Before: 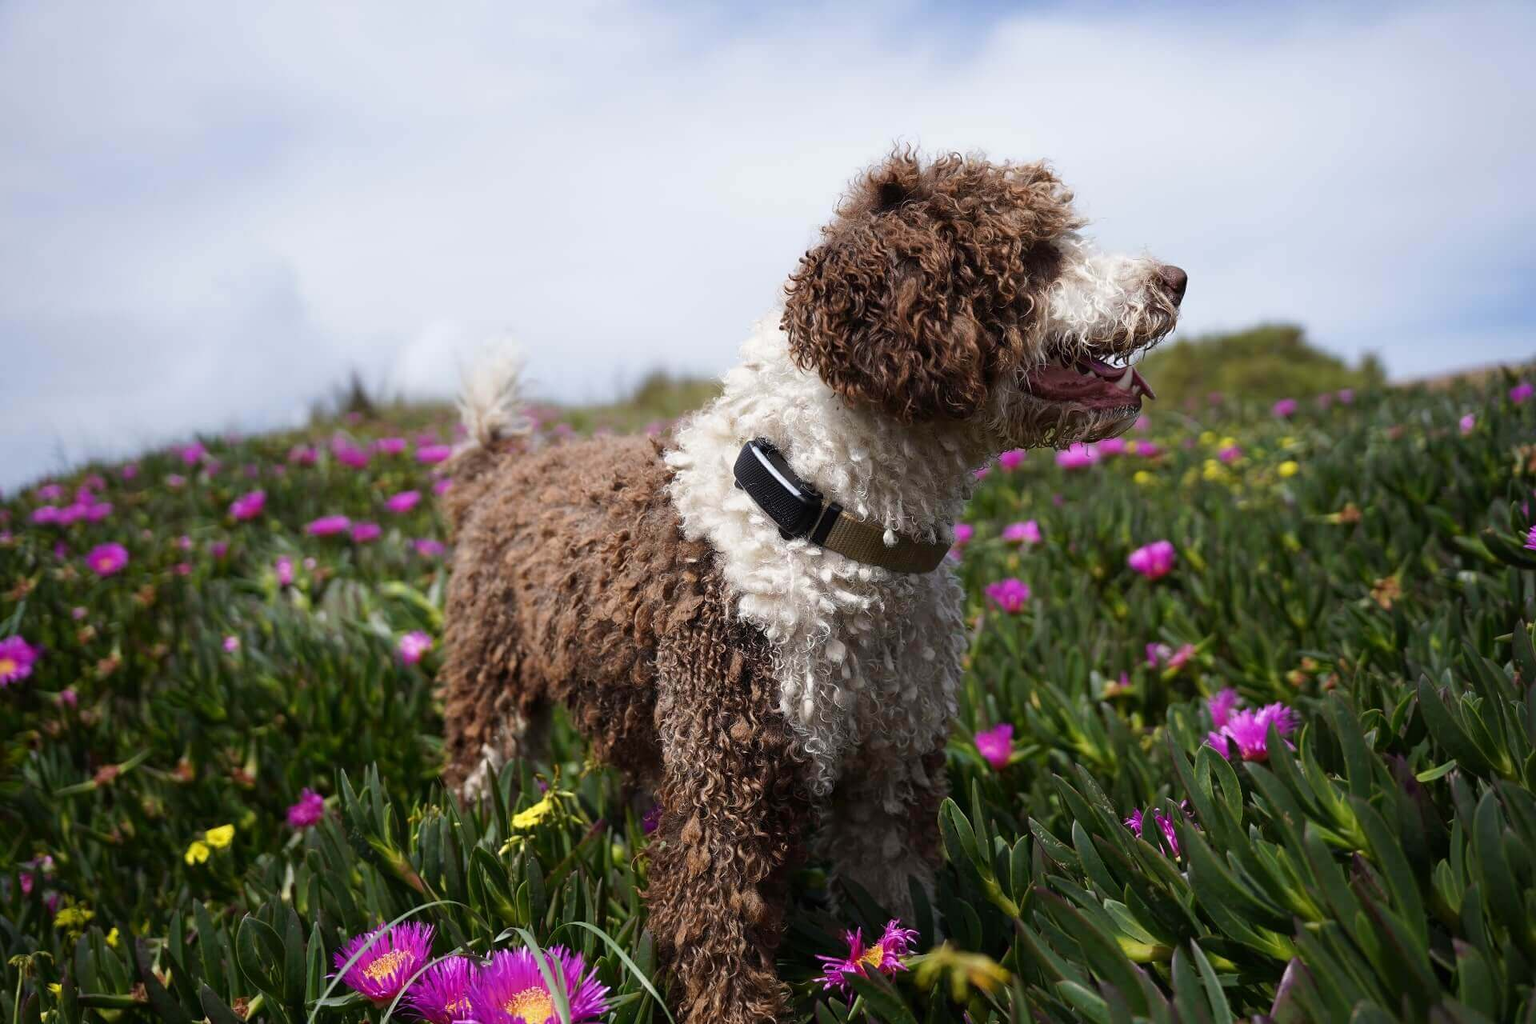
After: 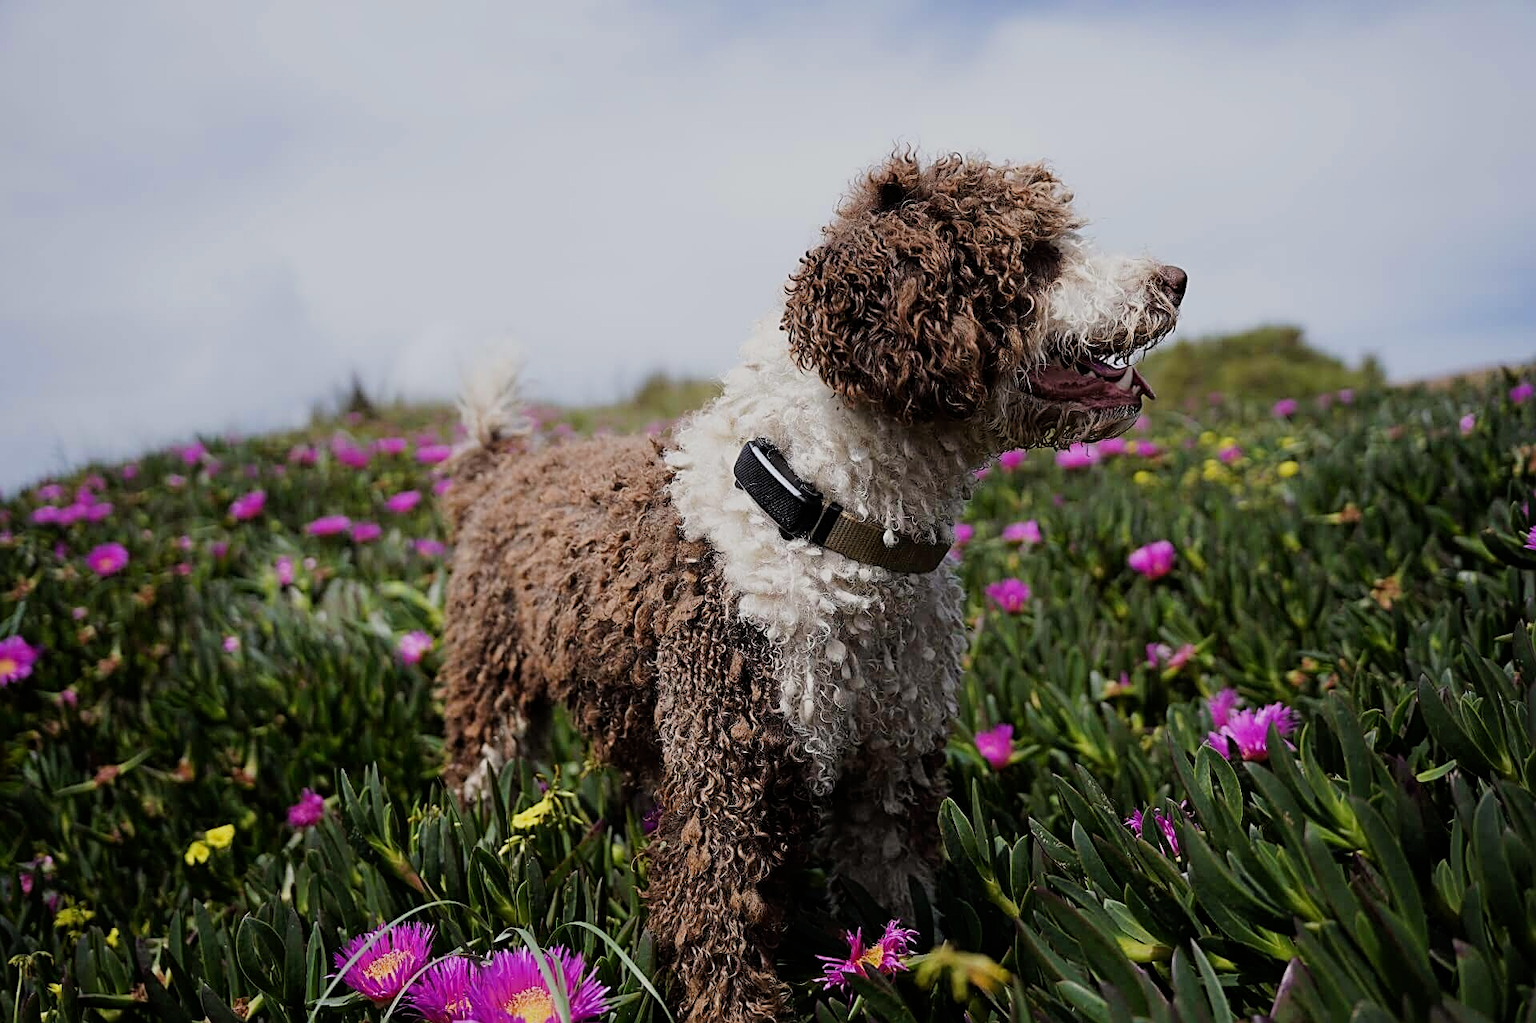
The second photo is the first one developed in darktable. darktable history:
filmic rgb: black relative exposure -7.65 EV, white relative exposure 4.56 EV, hardness 3.61
crop: bottom 0.052%
sharpen: radius 2.547, amount 0.65
